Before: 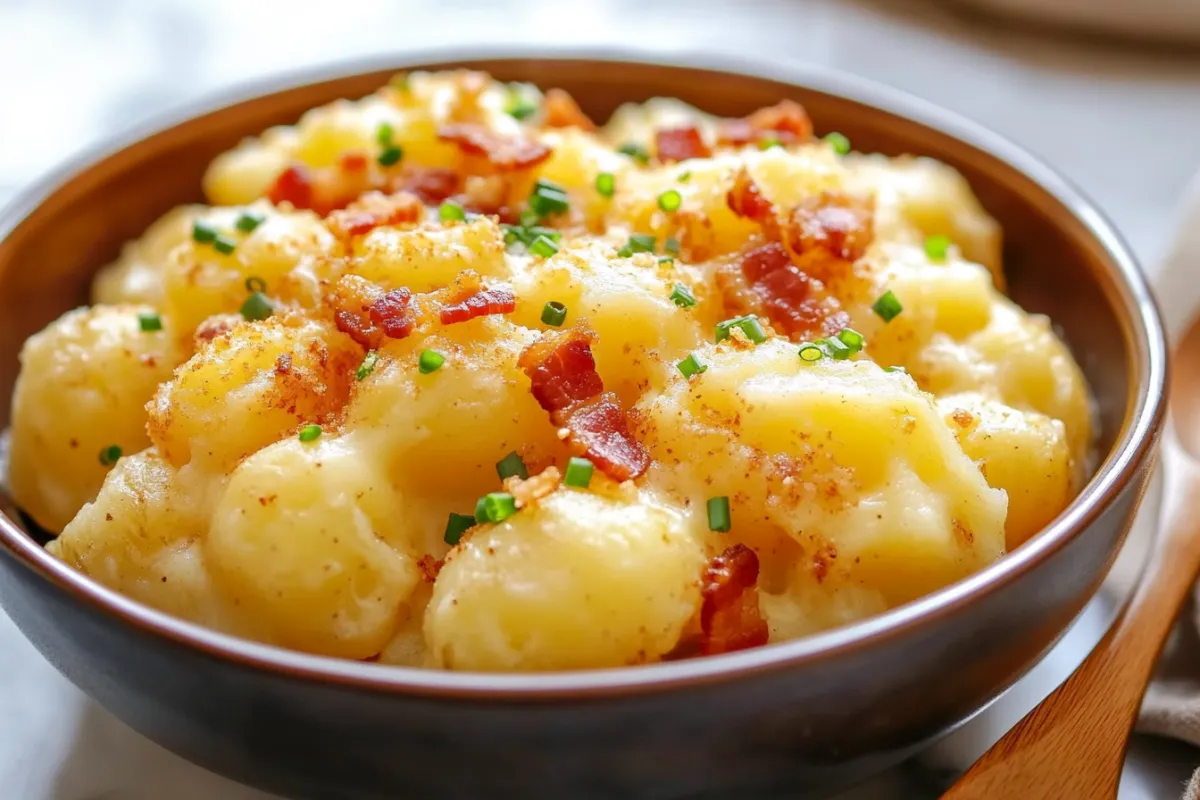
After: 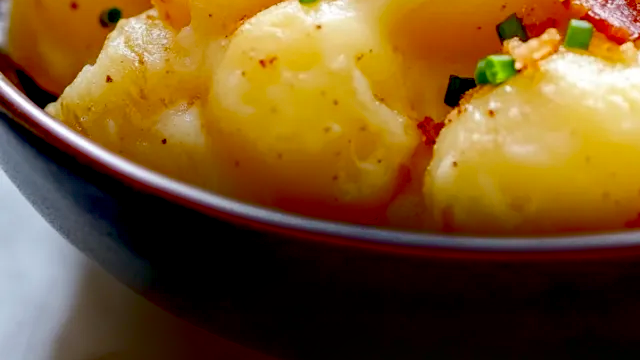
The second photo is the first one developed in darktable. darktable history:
exposure: black level correction 0.047, exposure 0.013 EV, compensate highlight preservation false
crop and rotate: top 54.778%, right 46.61%, bottom 0.159%
shadows and highlights: shadows -88.03, highlights -35.45, shadows color adjustment 99.15%, highlights color adjustment 0%, soften with gaussian
tone equalizer: on, module defaults
